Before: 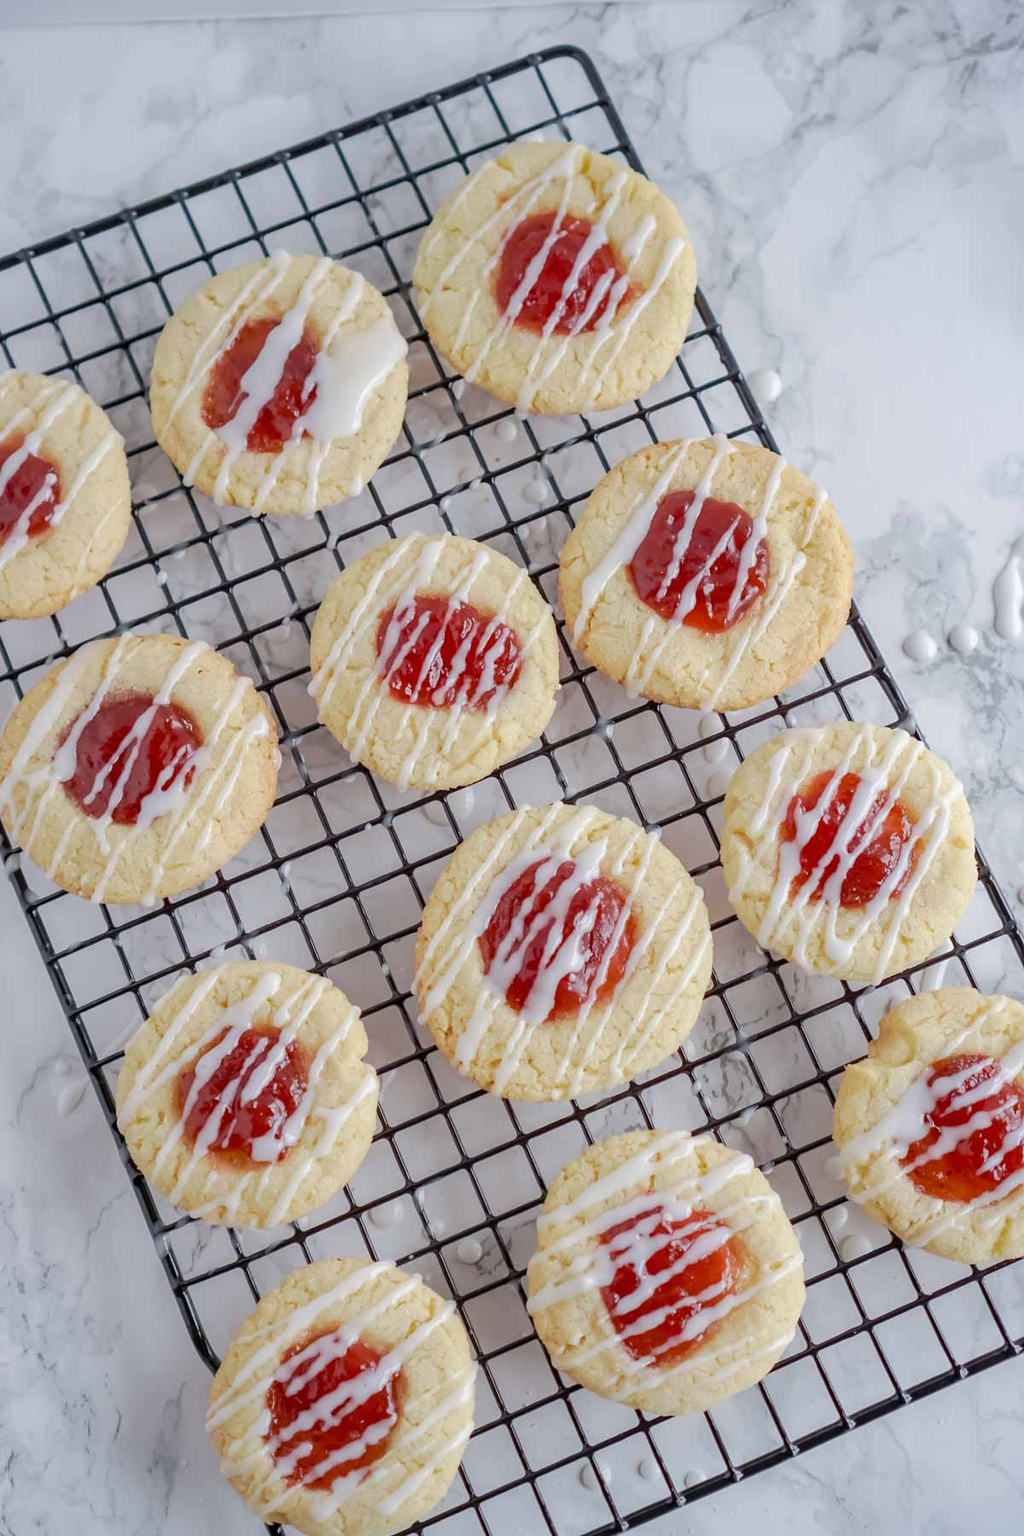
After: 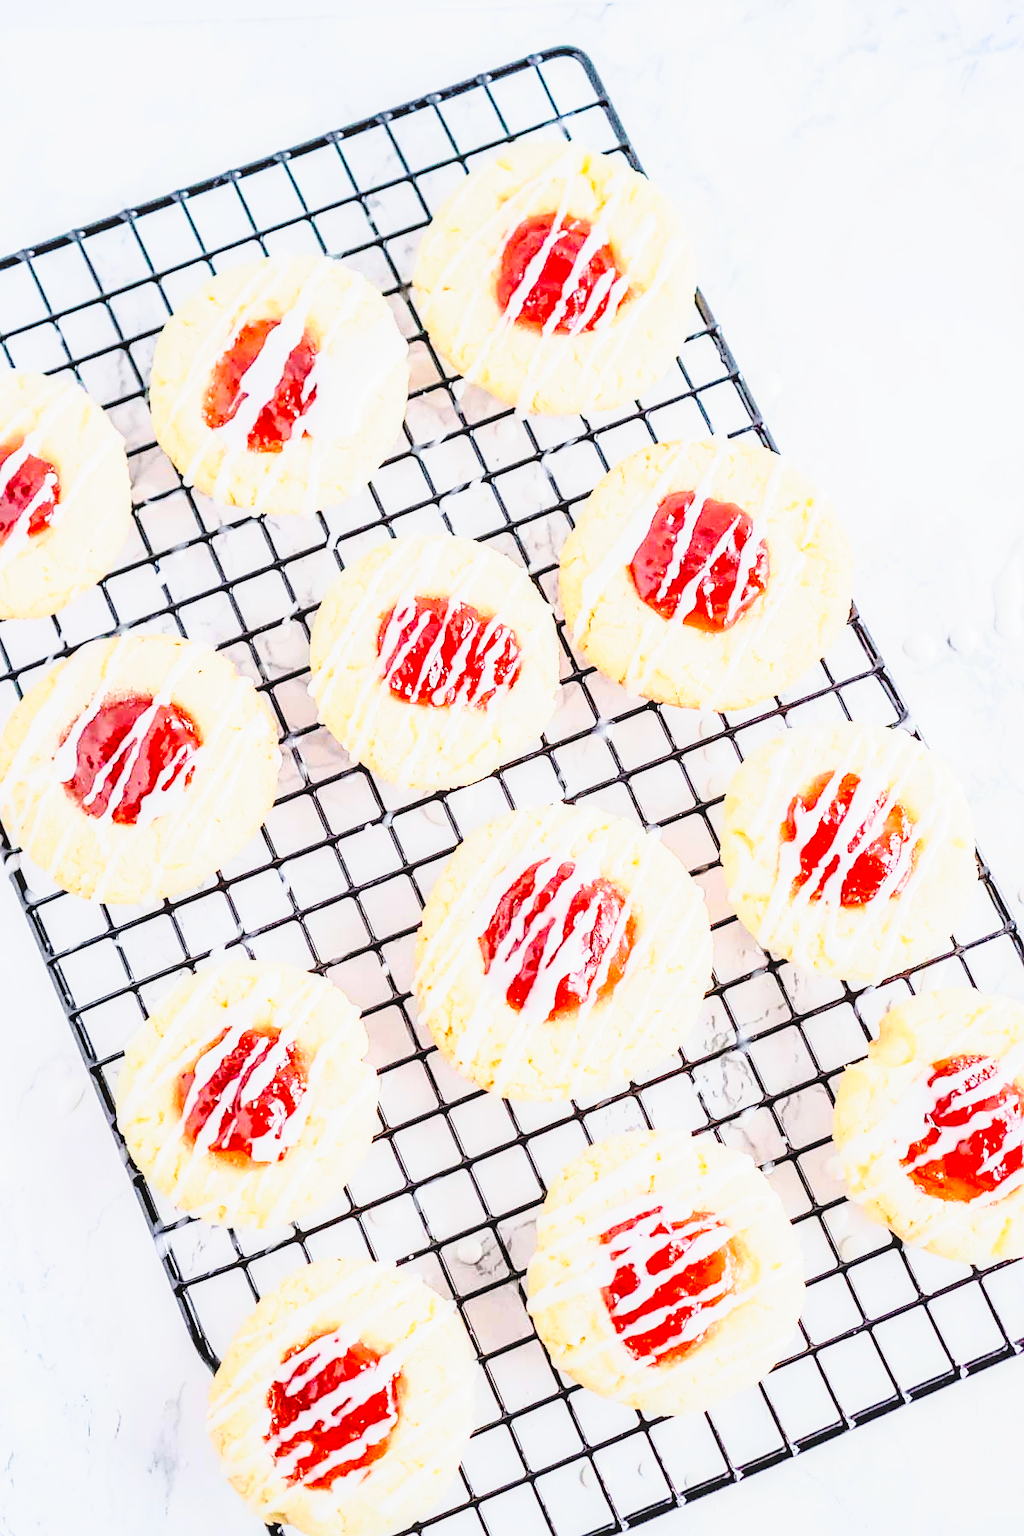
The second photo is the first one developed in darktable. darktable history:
base curve: curves: ch0 [(0, 0) (0.032, 0.037) (0.105, 0.228) (0.435, 0.76) (0.856, 0.983) (1, 1)], preserve colors none
sharpen: radius 1.837, amount 0.396, threshold 1.434
tone equalizer: -8 EV -0.771 EV, -7 EV -0.687 EV, -6 EV -0.587 EV, -5 EV -0.372 EV, -3 EV 0.404 EV, -2 EV 0.6 EV, -1 EV 0.683 EV, +0 EV 0.747 EV
tone curve: curves: ch0 [(0, 0) (0.136, 0.071) (0.346, 0.366) (0.489, 0.573) (0.66, 0.748) (0.858, 0.926) (1, 0.977)]; ch1 [(0, 0) (0.353, 0.344) (0.45, 0.46) (0.498, 0.498) (0.521, 0.512) (0.563, 0.559) (0.592, 0.605) (0.641, 0.673) (1, 1)]; ch2 [(0, 0) (0.333, 0.346) (0.375, 0.375) (0.424, 0.43) (0.476, 0.492) (0.502, 0.502) (0.524, 0.531) (0.579, 0.61) (0.612, 0.644) (0.641, 0.722) (1, 1)], color space Lab, linked channels
local contrast: on, module defaults
